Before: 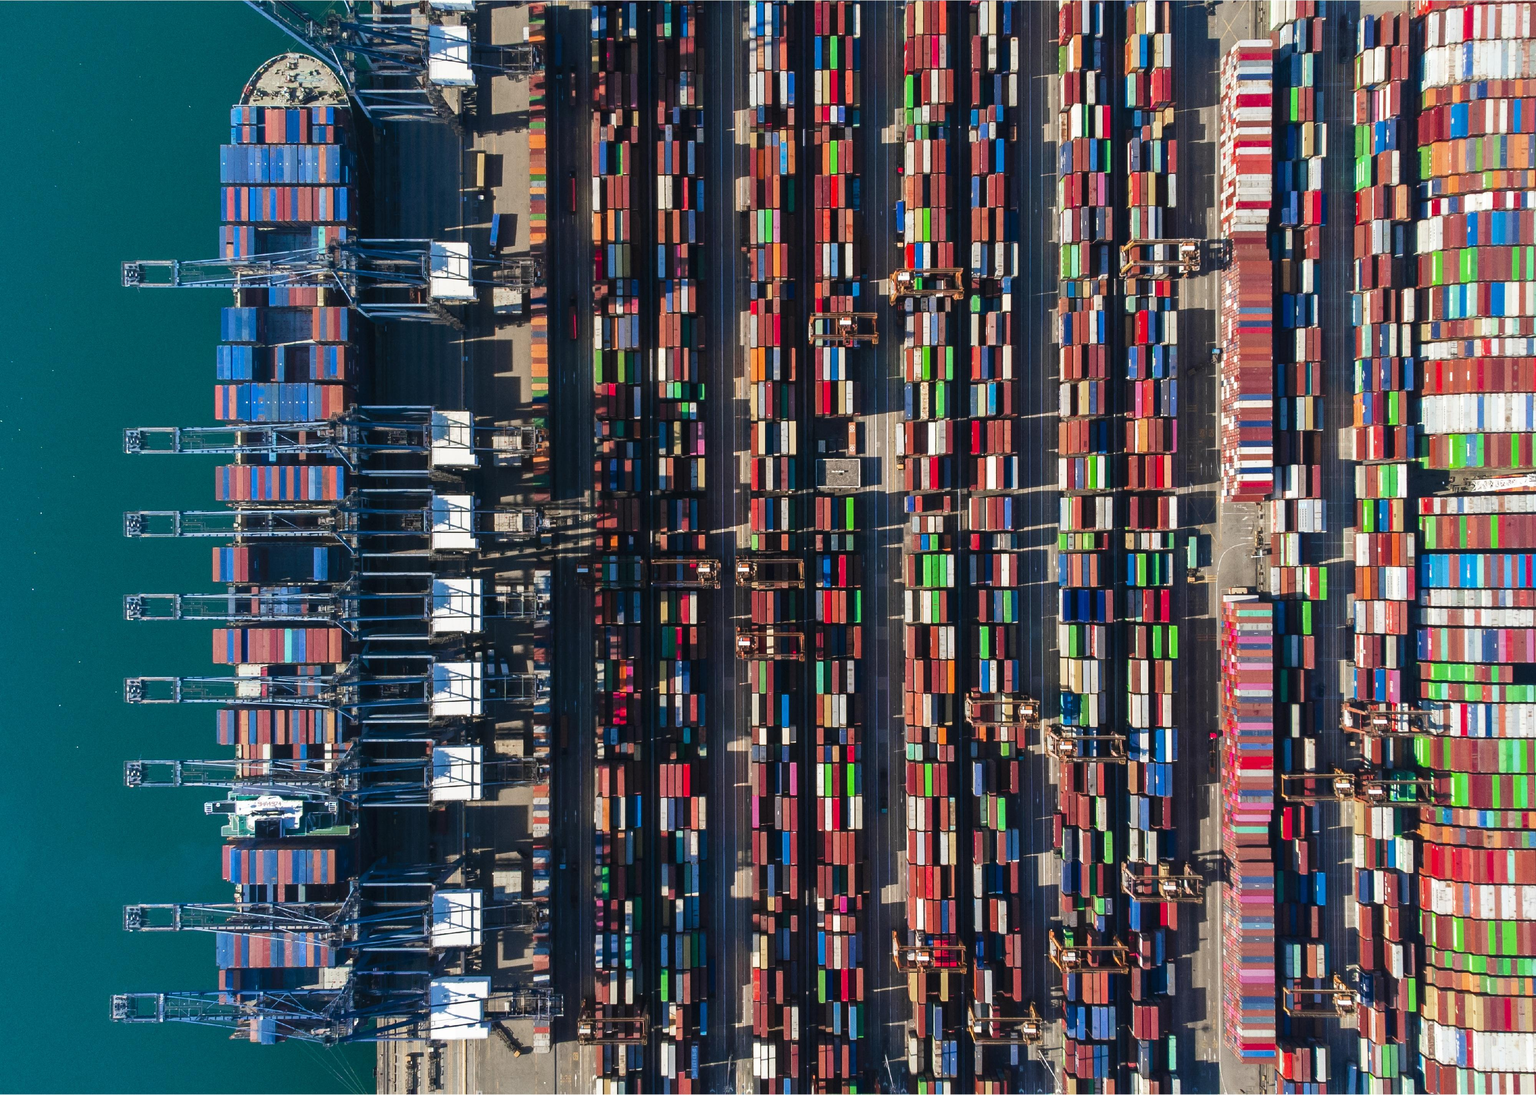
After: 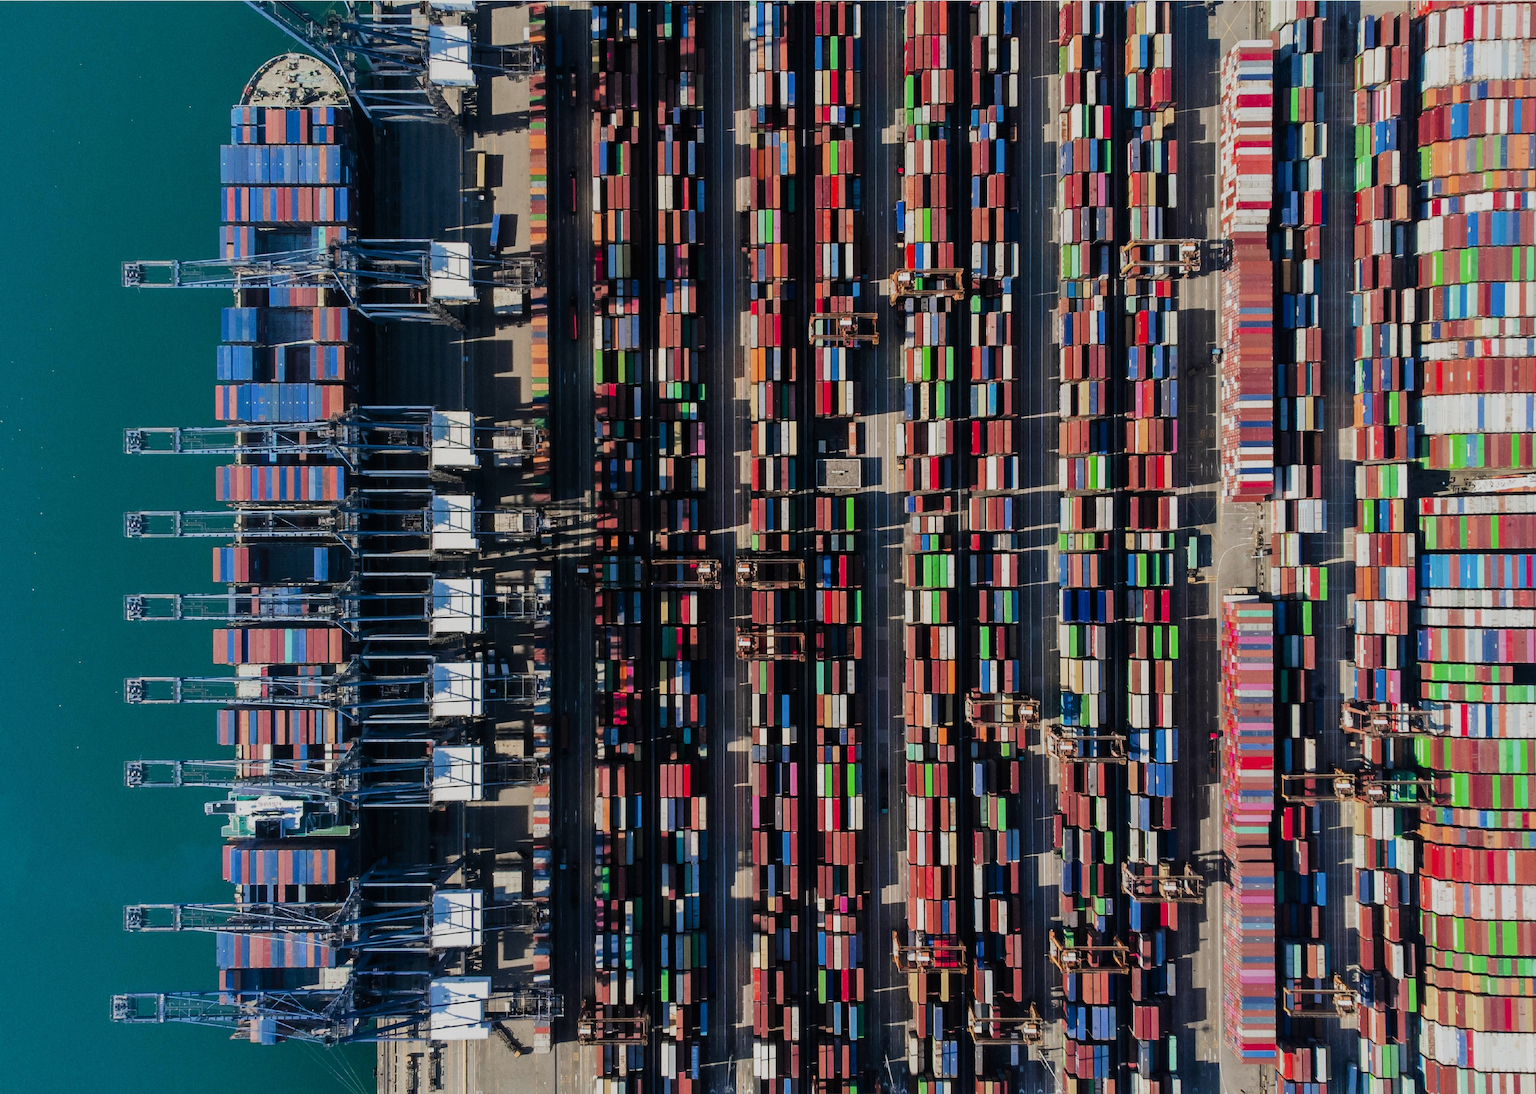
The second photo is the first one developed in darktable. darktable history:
exposure: compensate highlight preservation false
filmic rgb: black relative exposure -7.65 EV, white relative exposure 4.56 EV, hardness 3.61, iterations of high-quality reconstruction 0
